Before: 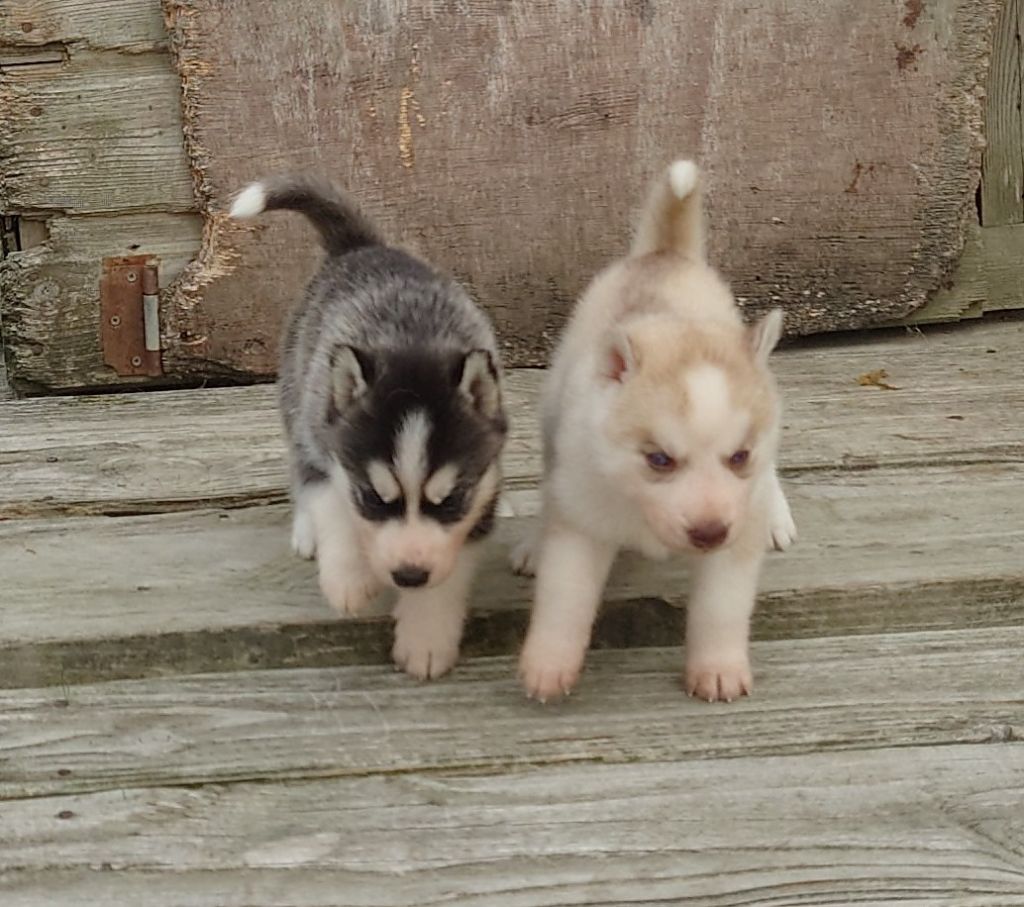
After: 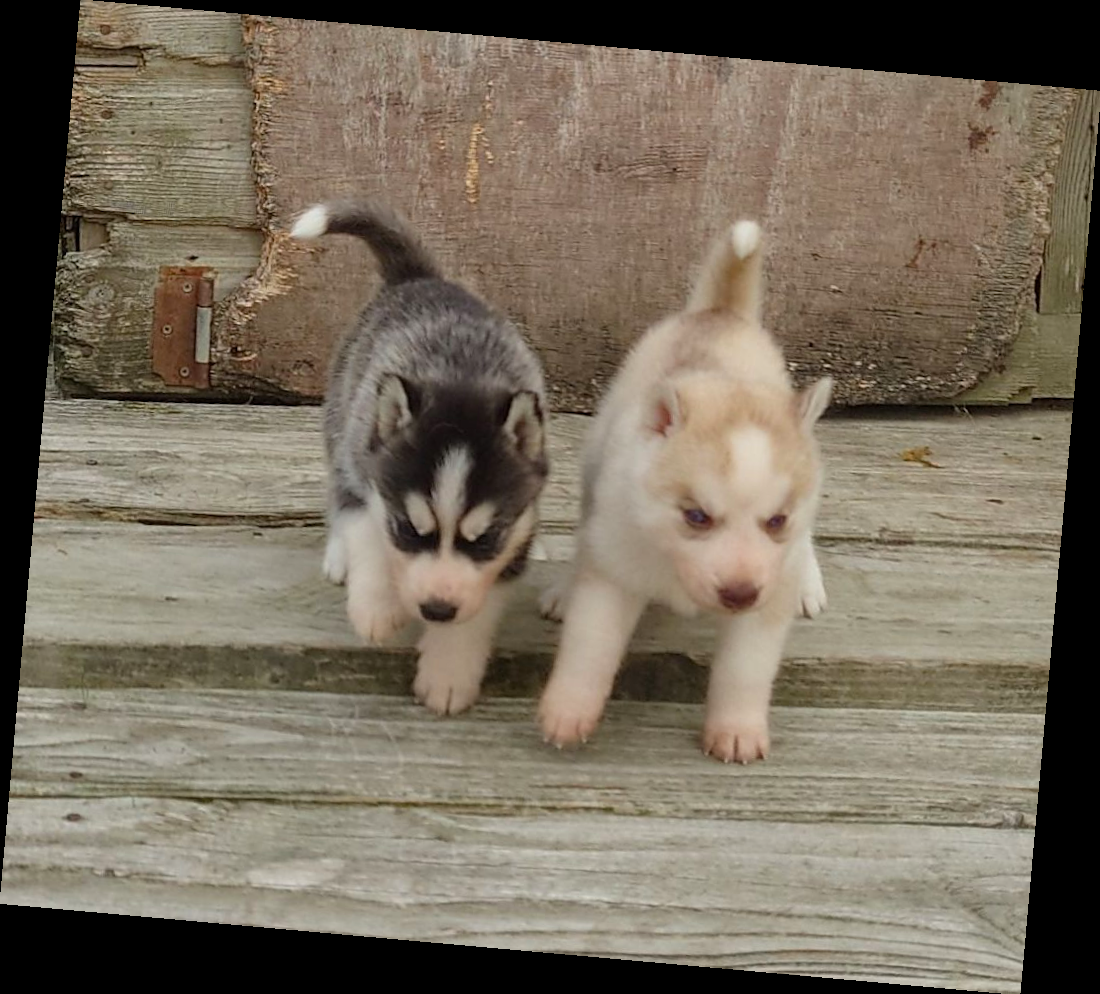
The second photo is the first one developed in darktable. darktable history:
color balance rgb: perceptual saturation grading › global saturation 10%, global vibrance 10%
rotate and perspective: rotation 5.12°, automatic cropping off
